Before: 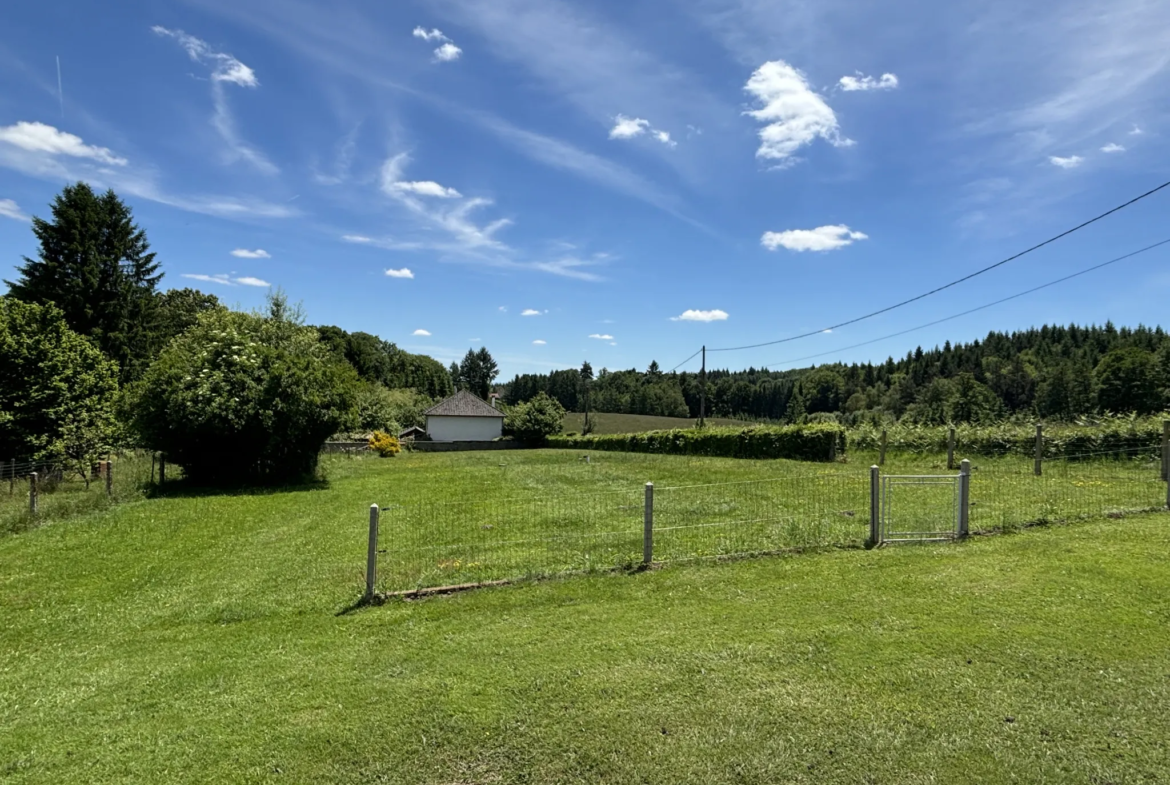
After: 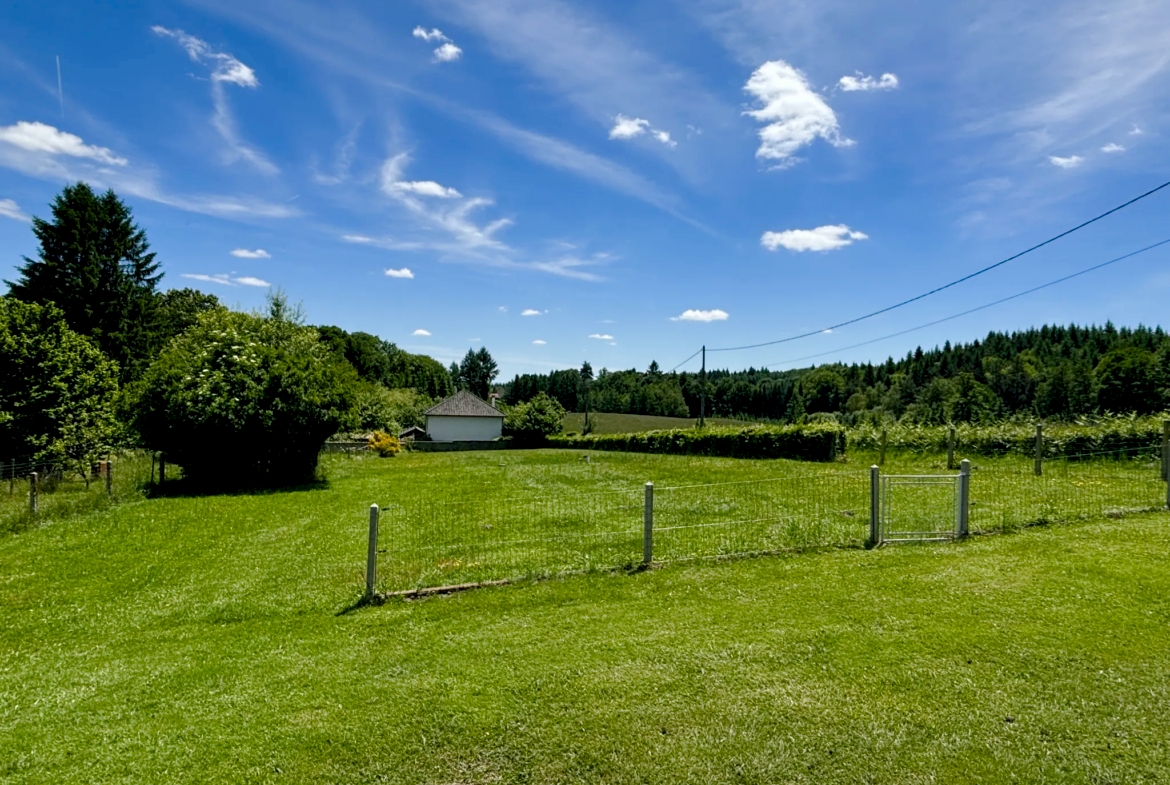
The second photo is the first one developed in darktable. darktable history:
color balance rgb: shadows lift › luminance -7.422%, shadows lift › chroma 2.097%, shadows lift › hue 163.44°, global offset › luminance -0.487%, perceptual saturation grading › global saturation 0.192%, perceptual saturation grading › highlights -17.626%, perceptual saturation grading › mid-tones 32.822%, perceptual saturation grading › shadows 50.262%, global vibrance 9.425%
